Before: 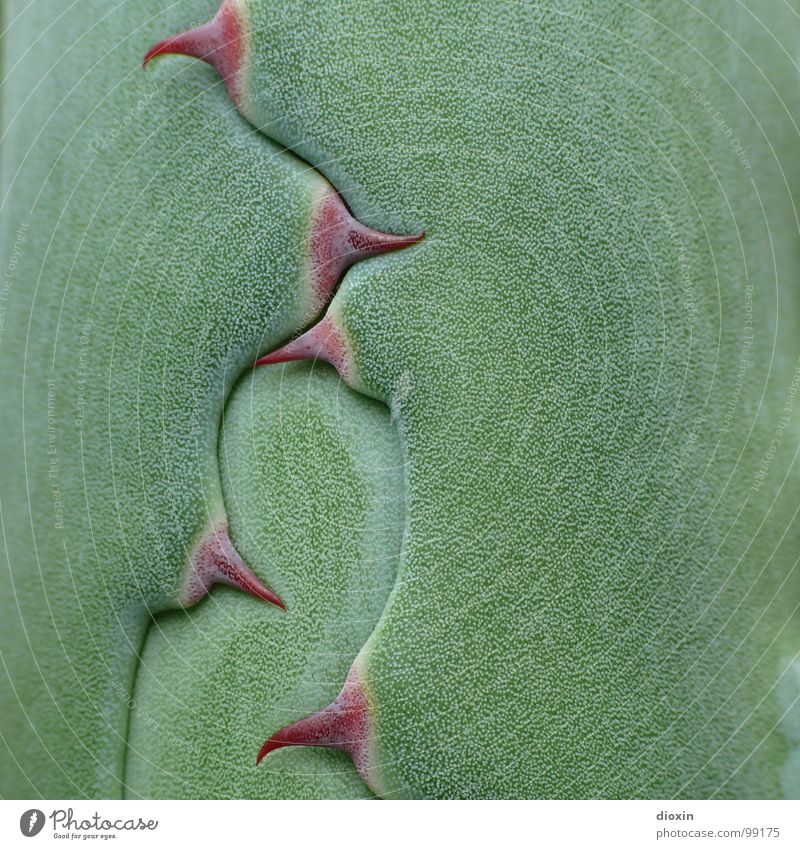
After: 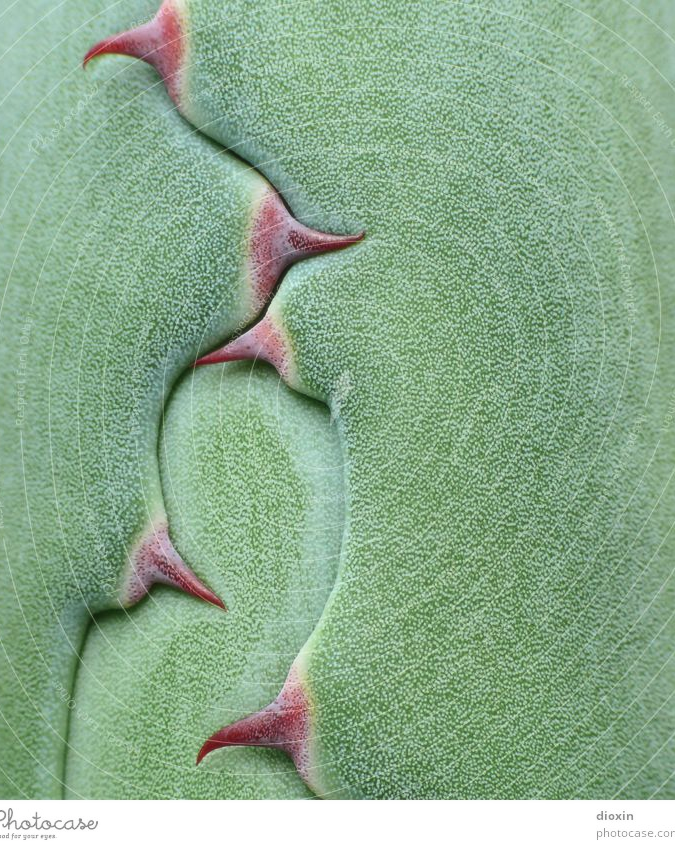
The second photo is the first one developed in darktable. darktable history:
crop: left 7.598%, right 7.873%
contrast brightness saturation: contrast 0.2, brightness 0.15, saturation 0.14
soften: size 10%, saturation 50%, brightness 0.2 EV, mix 10%
